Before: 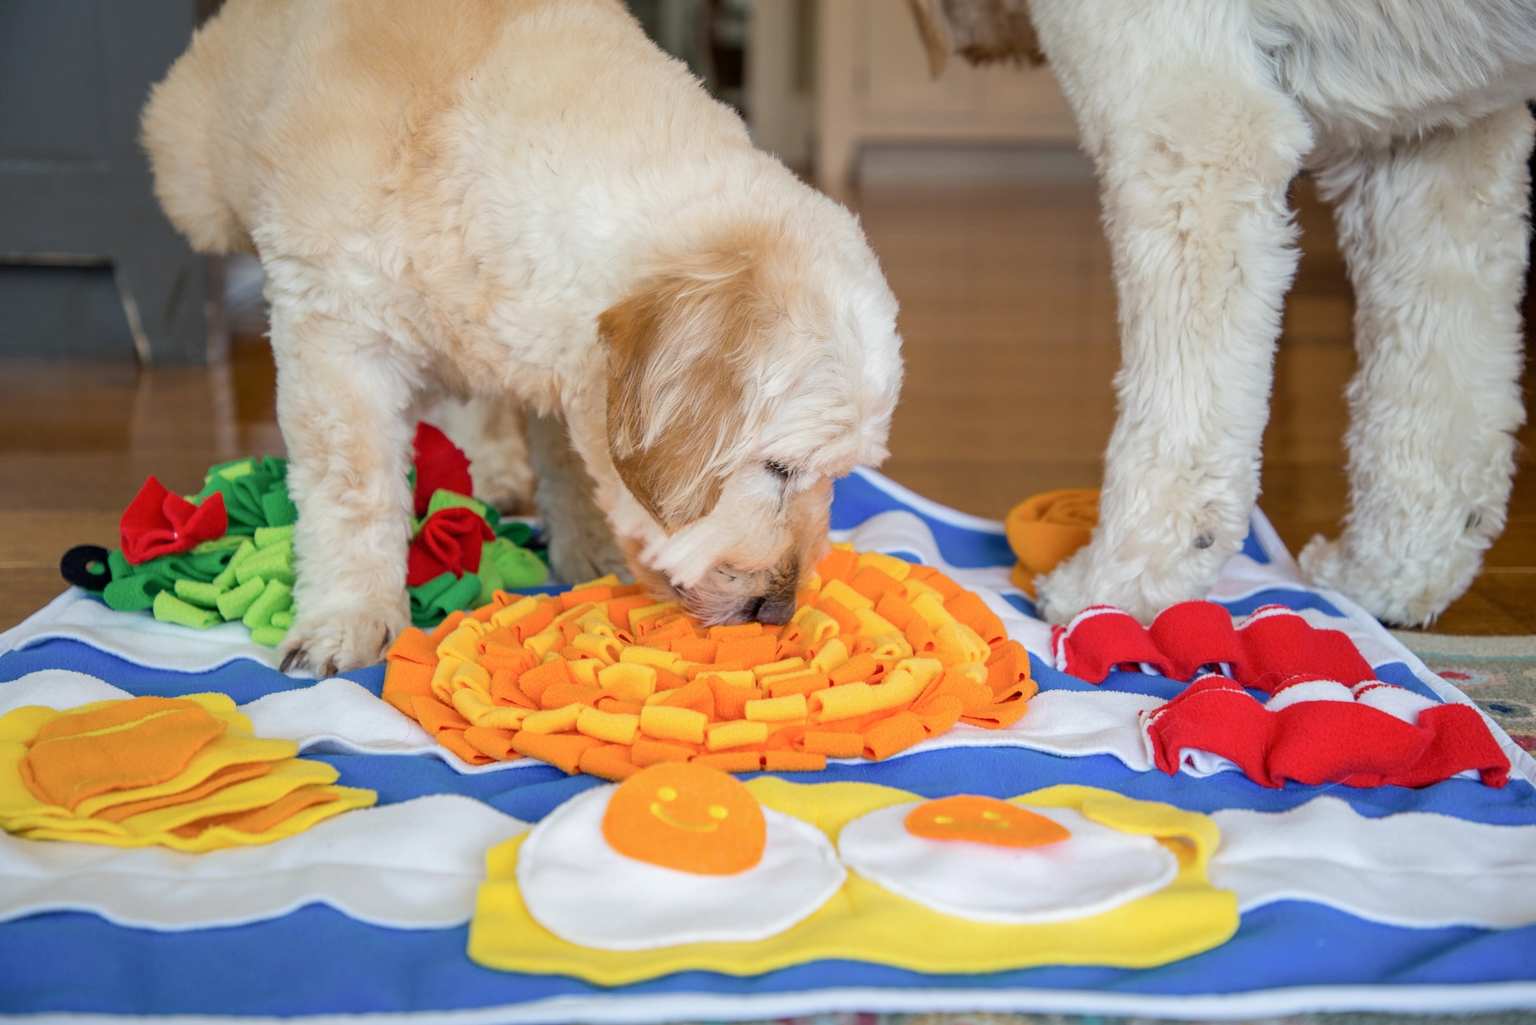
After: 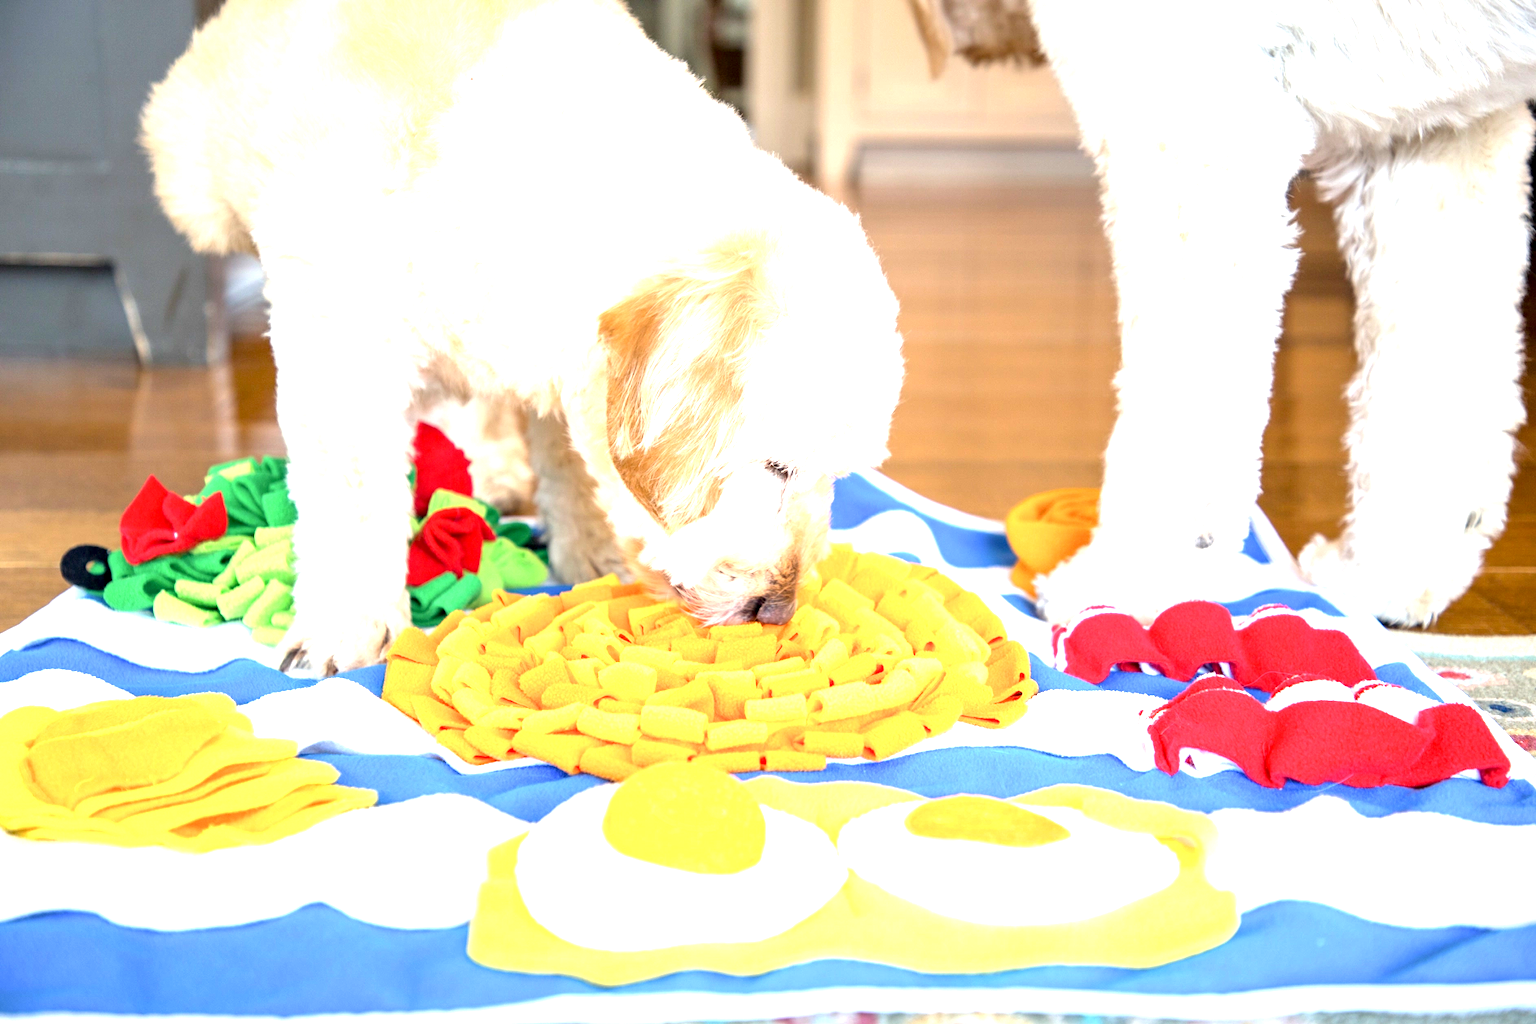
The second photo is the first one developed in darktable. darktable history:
exposure: black level correction 0.001, exposure 1.848 EV, compensate highlight preservation false
